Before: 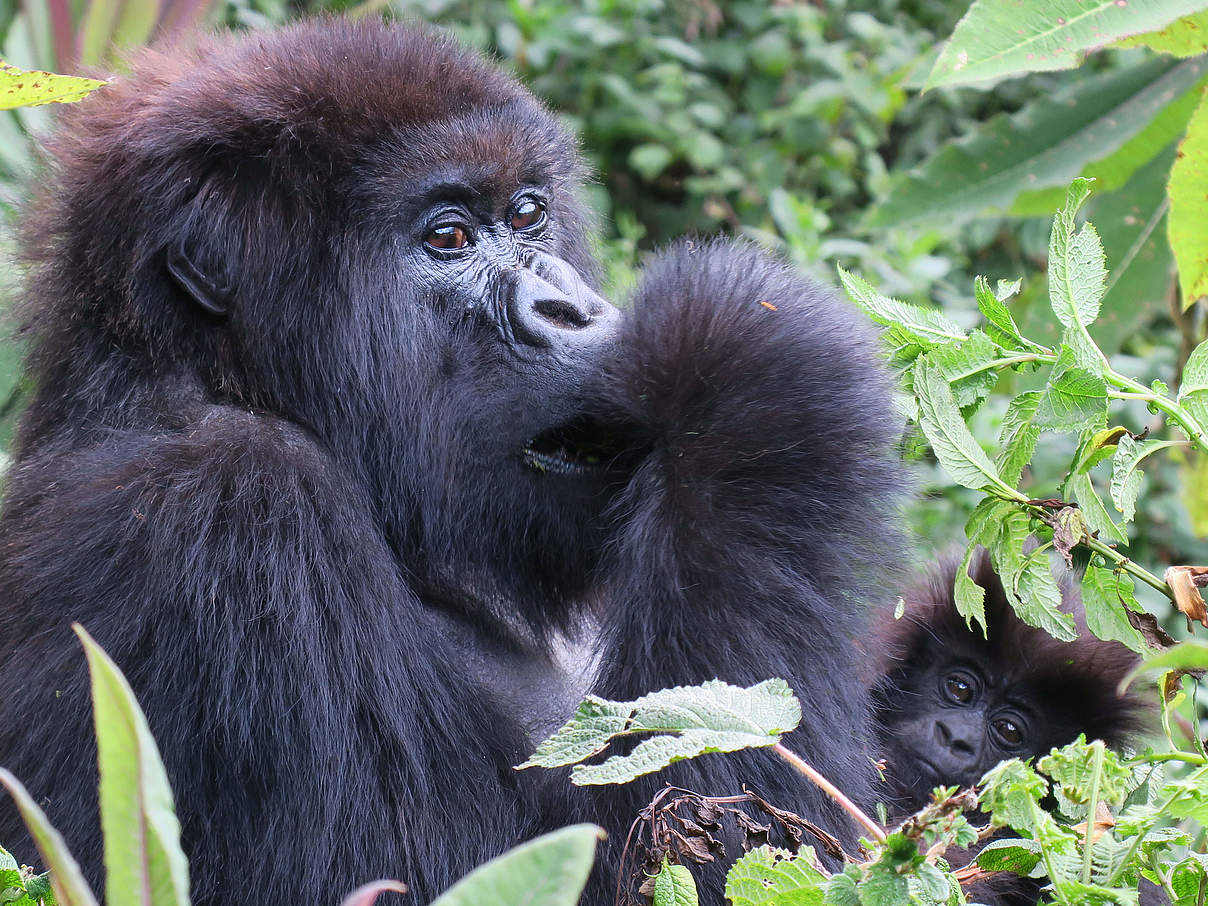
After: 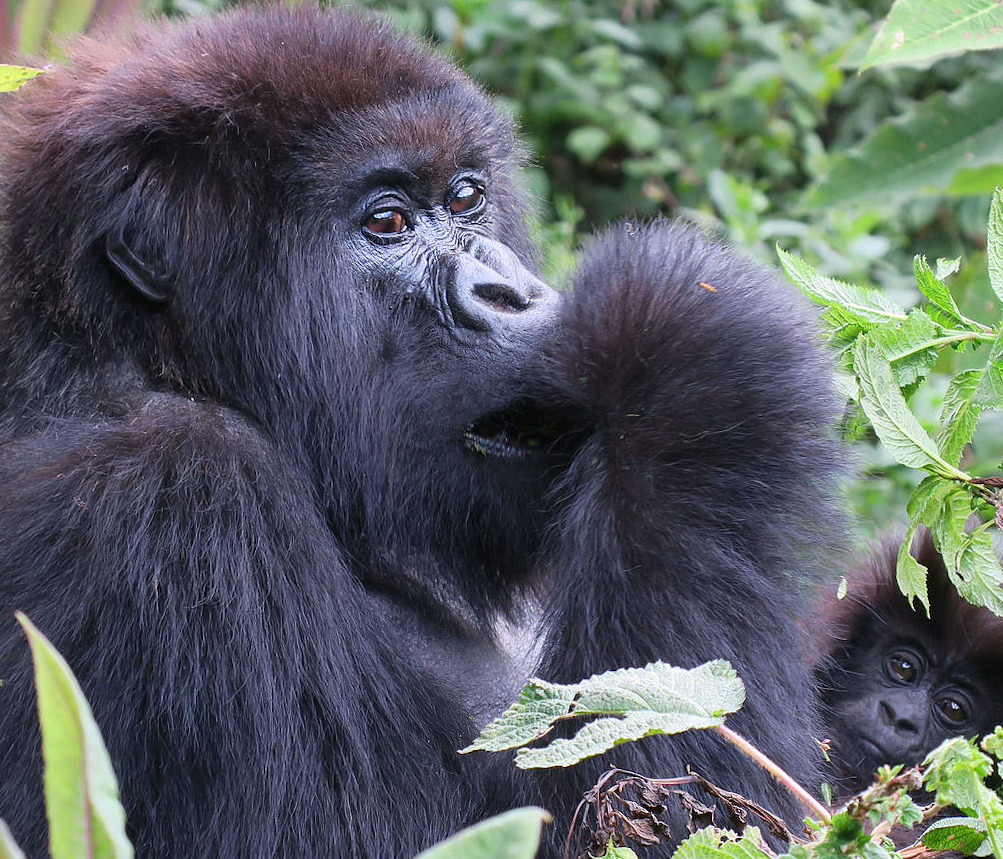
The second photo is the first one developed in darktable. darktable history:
crop and rotate: angle 0.606°, left 4.298%, top 1.207%, right 11.46%, bottom 2.547%
